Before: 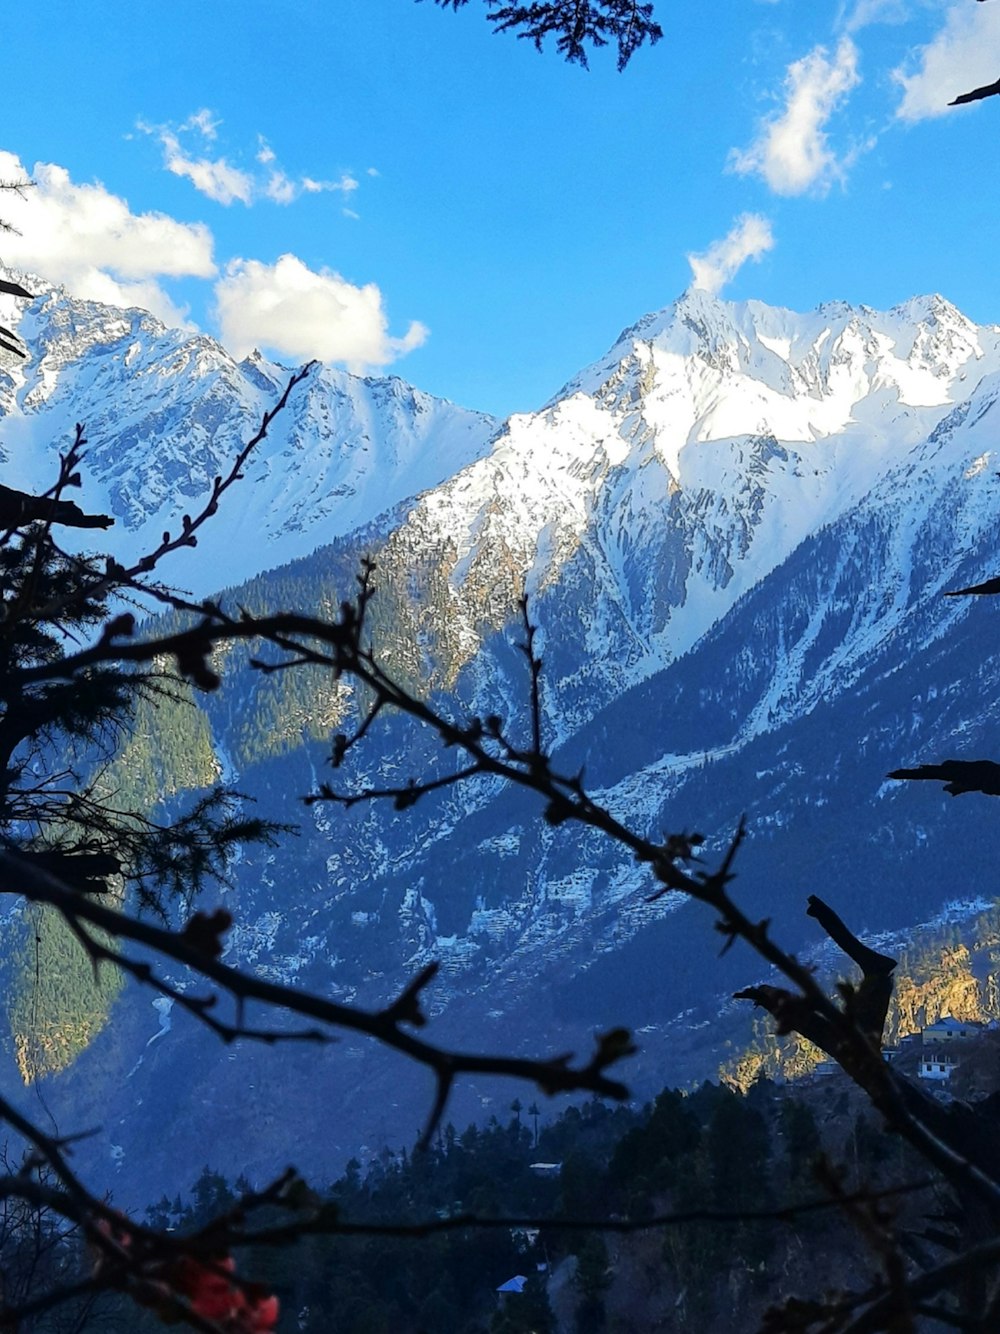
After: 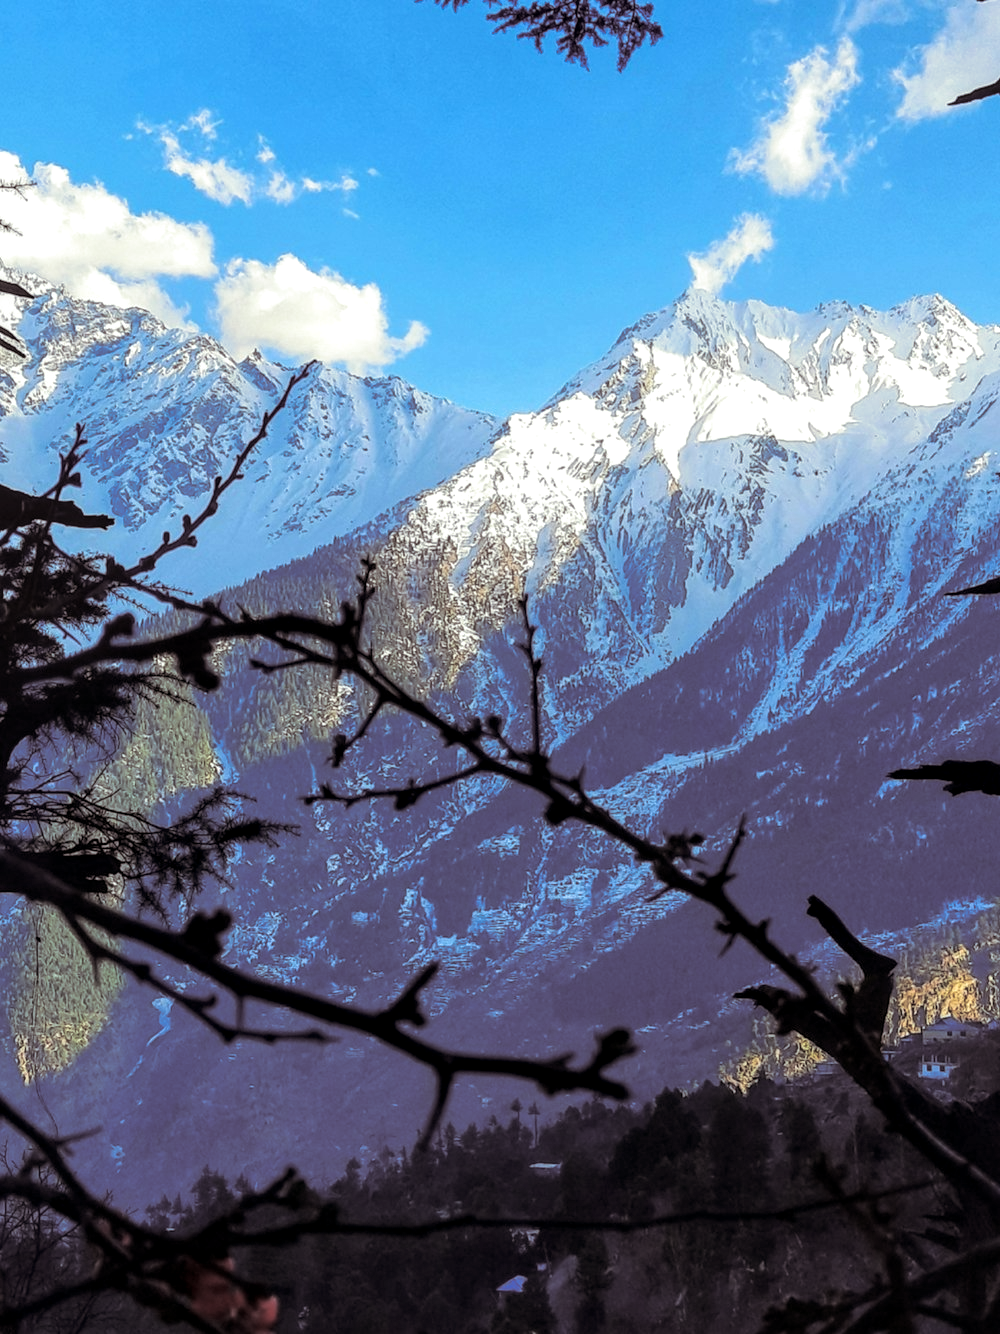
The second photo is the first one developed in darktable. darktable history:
split-toning: shadows › saturation 0.2
local contrast: on, module defaults
